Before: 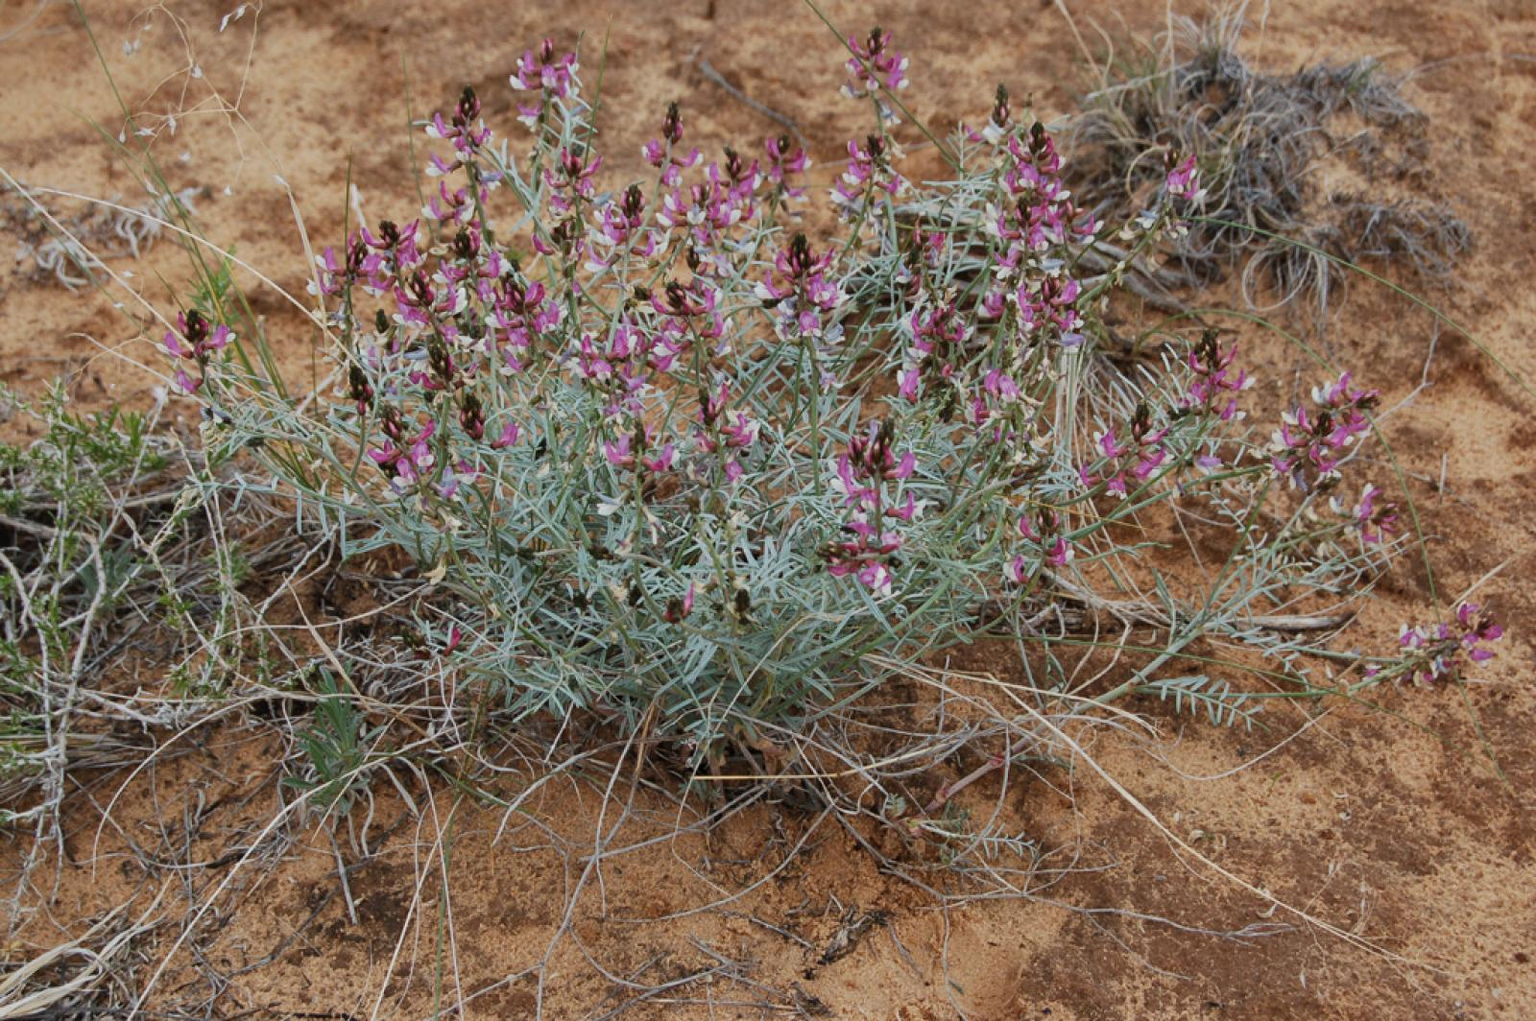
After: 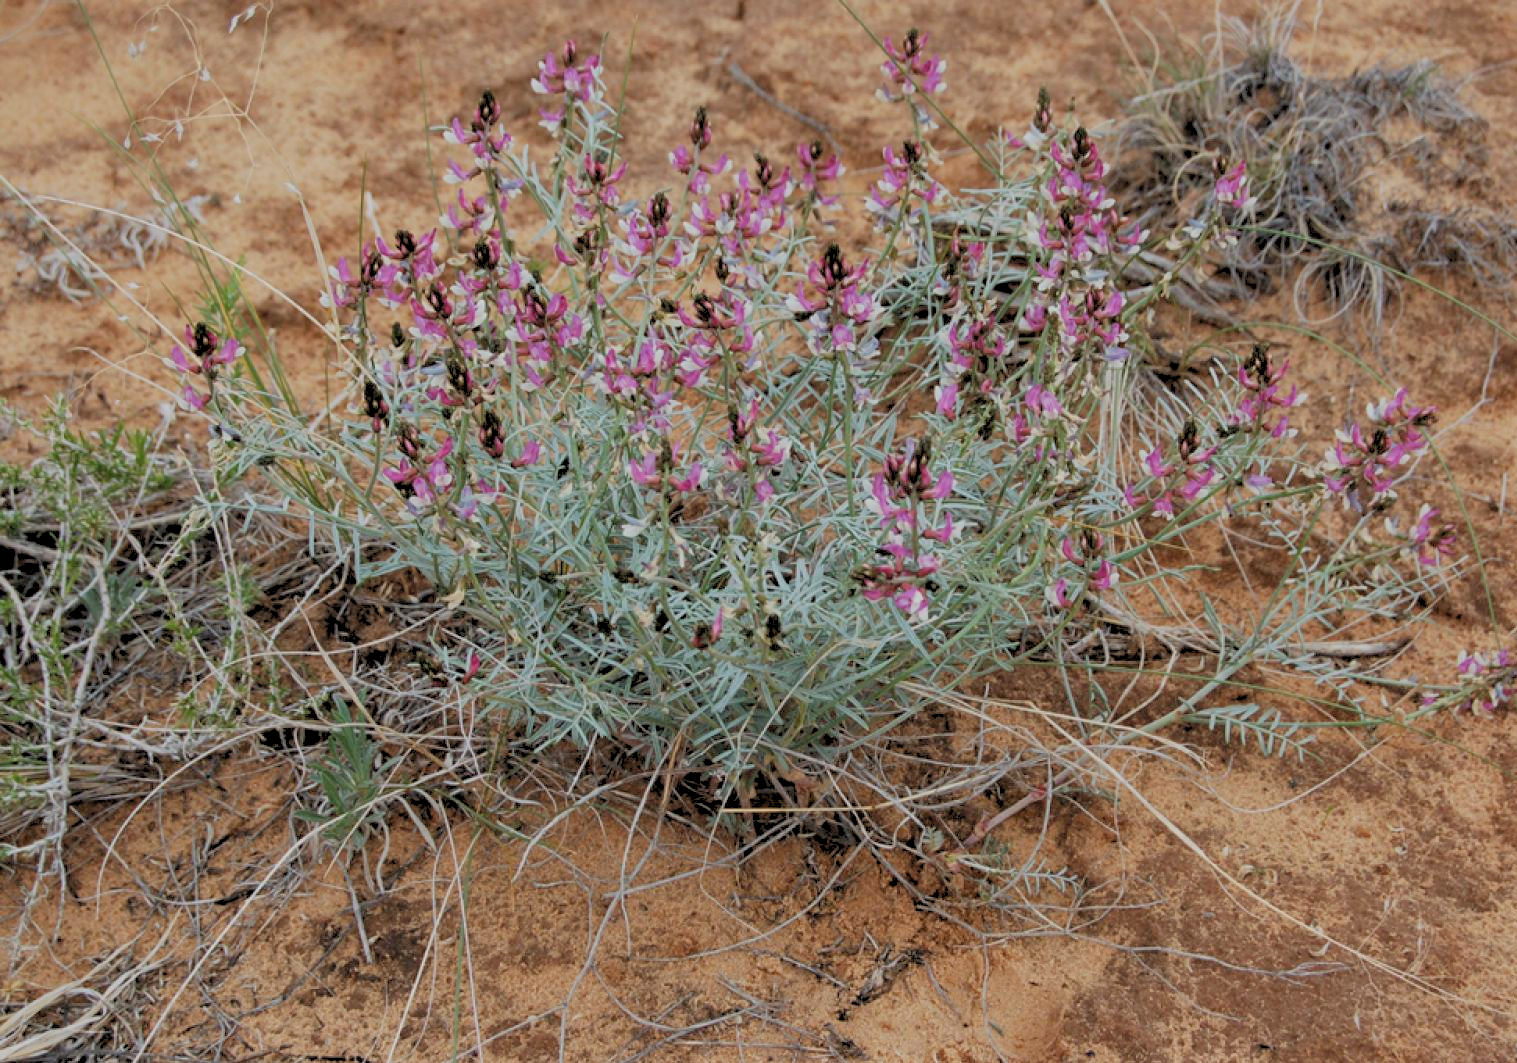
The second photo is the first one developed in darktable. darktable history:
rgb levels: preserve colors sum RGB, levels [[0.038, 0.433, 0.934], [0, 0.5, 1], [0, 0.5, 1]]
crop and rotate: right 5.167%
